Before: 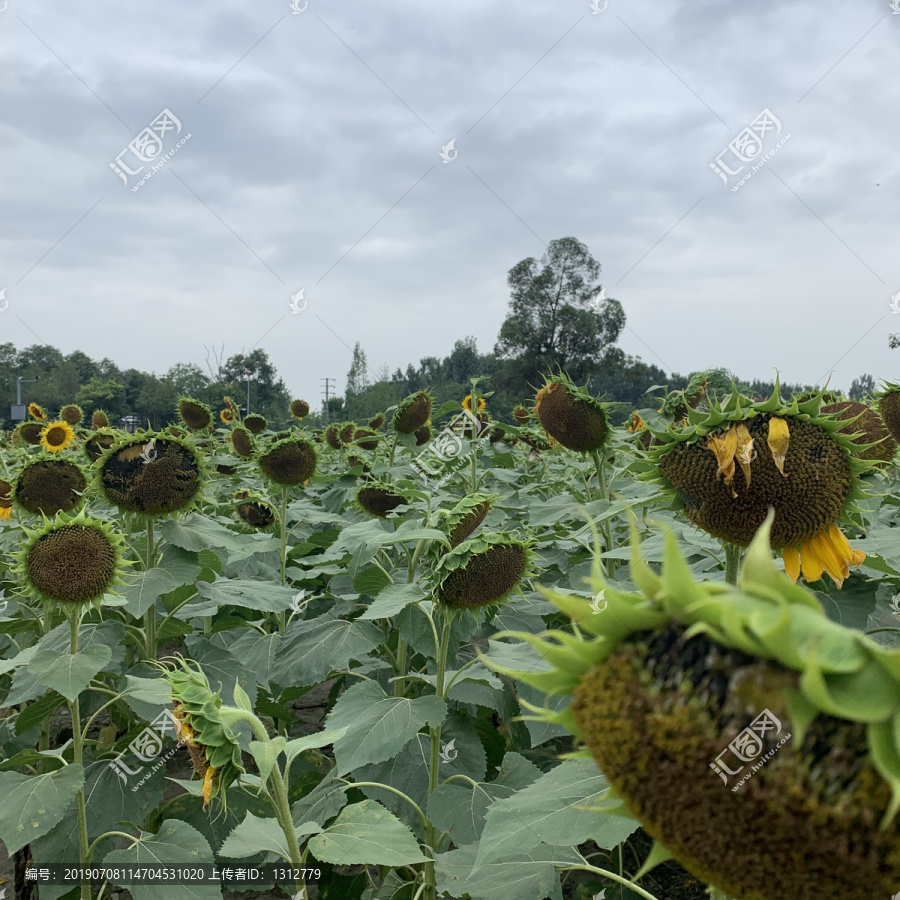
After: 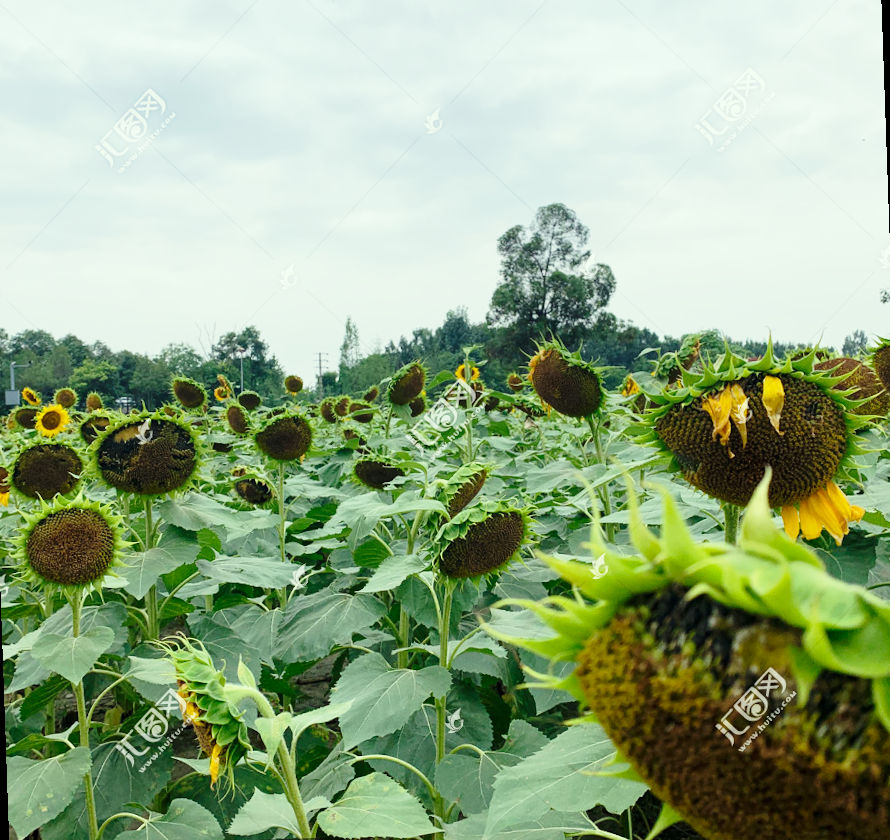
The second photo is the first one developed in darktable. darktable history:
color correction: highlights a* -4.73, highlights b* 5.06, saturation 0.97
rotate and perspective: rotation -2°, crop left 0.022, crop right 0.978, crop top 0.049, crop bottom 0.951
base curve: curves: ch0 [(0, 0) (0.028, 0.03) (0.121, 0.232) (0.46, 0.748) (0.859, 0.968) (1, 1)], preserve colors none
